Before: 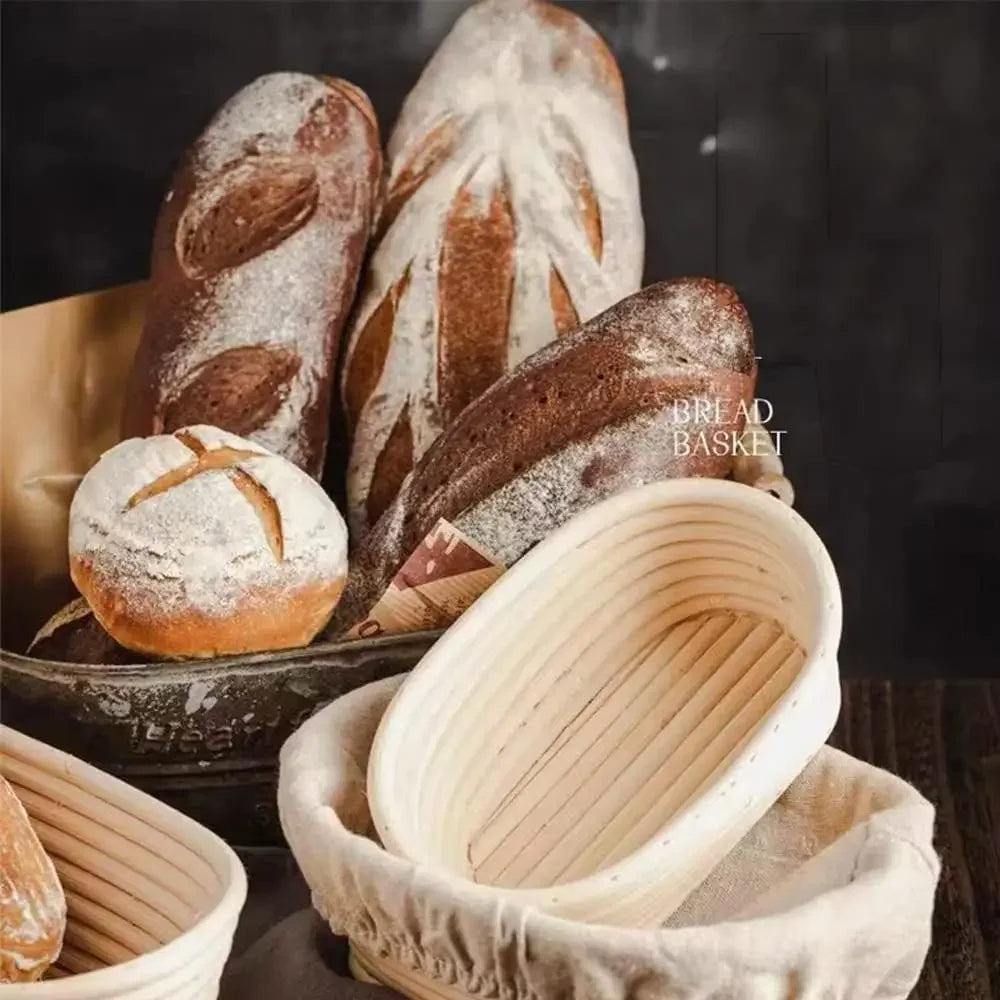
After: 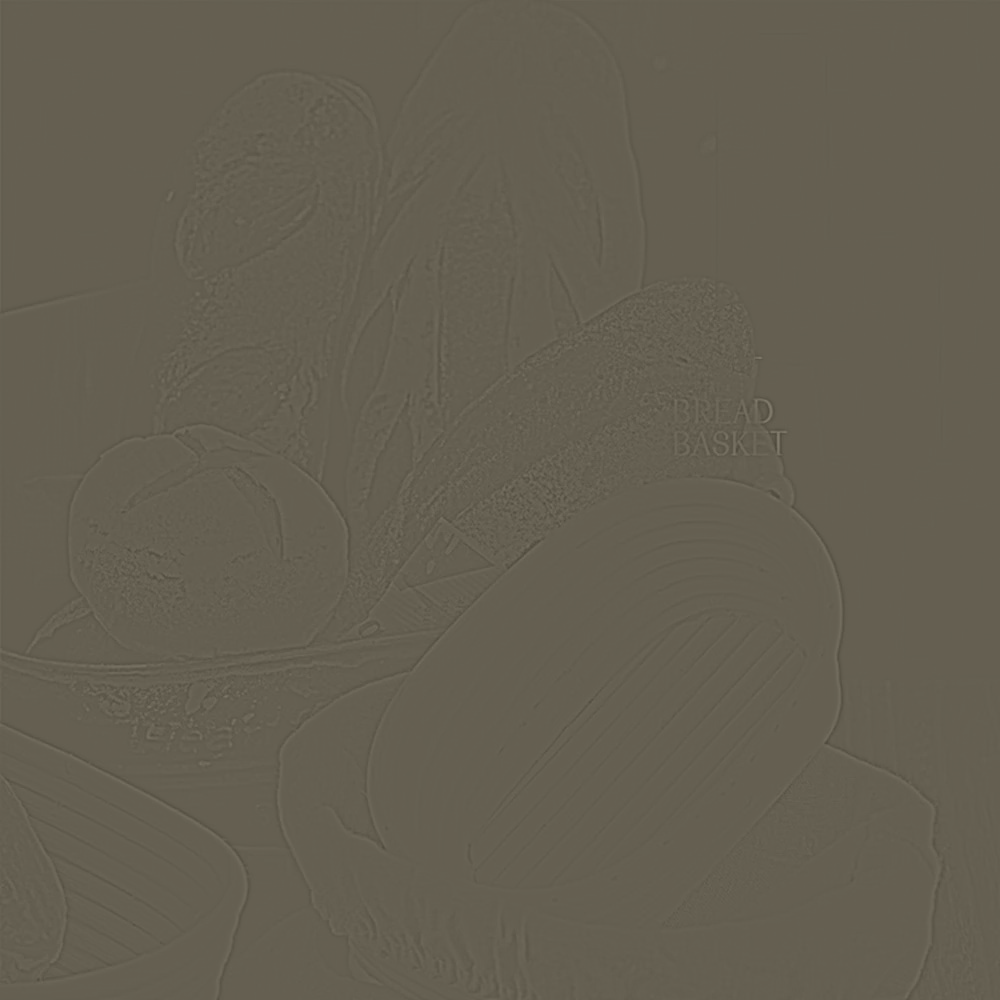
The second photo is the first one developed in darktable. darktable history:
highpass: sharpness 9.84%, contrast boost 9.94%
colorize: hue 41.44°, saturation 22%, source mix 60%, lightness 10.61%
